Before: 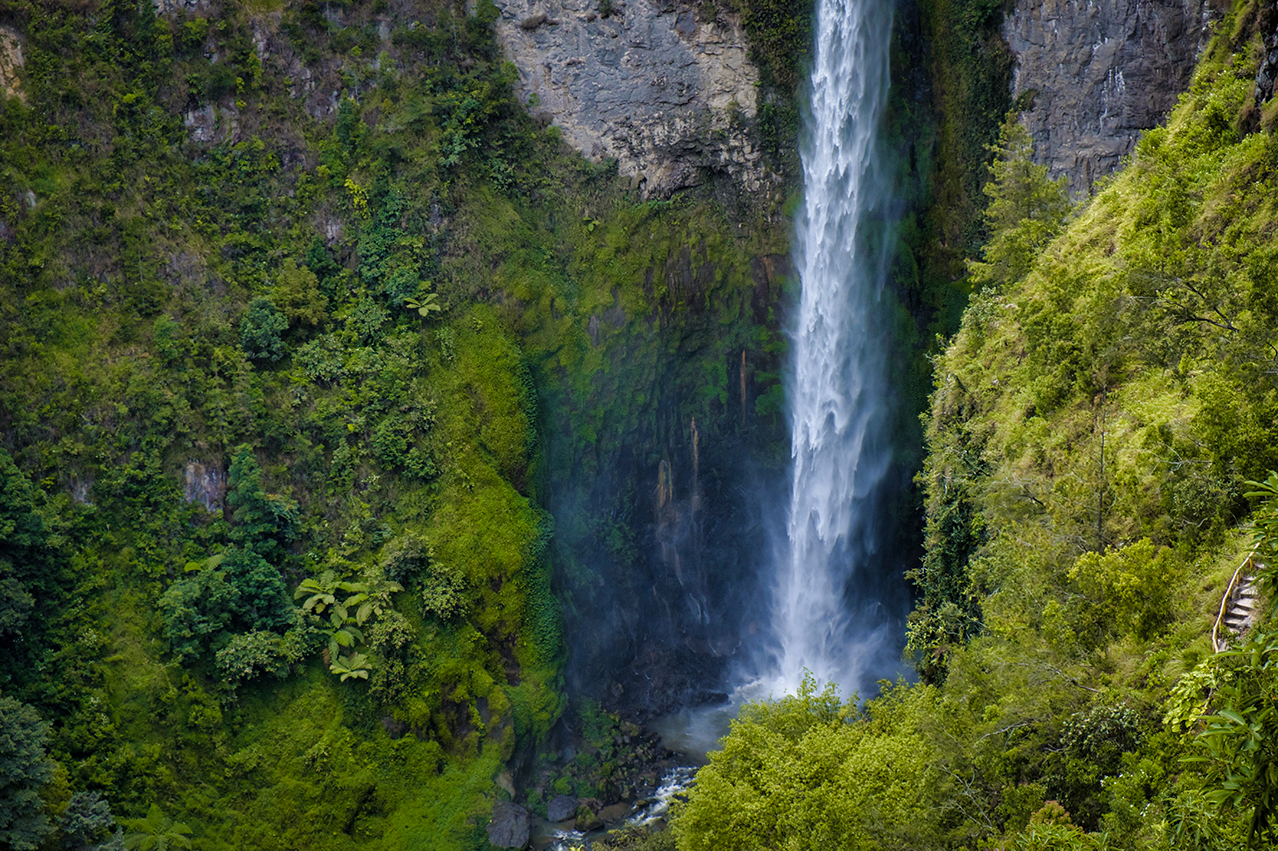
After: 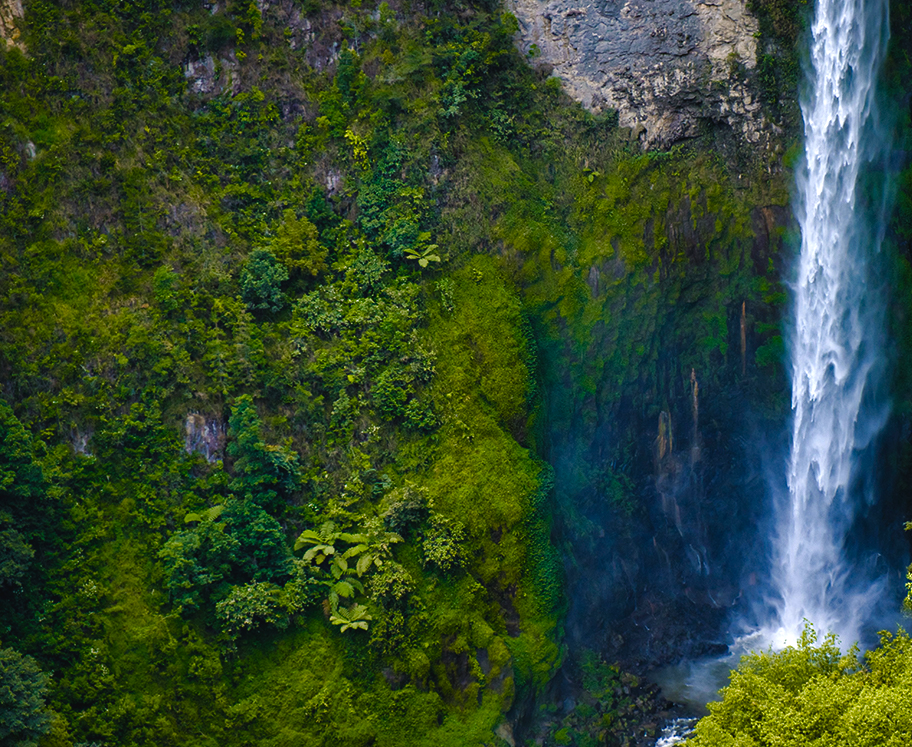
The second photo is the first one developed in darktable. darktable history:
crop: top 5.803%, right 27.864%, bottom 5.804%
color balance rgb: shadows lift › chroma 1%, shadows lift › hue 217.2°, power › hue 310.8°, highlights gain › chroma 1%, highlights gain › hue 54°, global offset › luminance 0.5%, global offset › hue 171.6°, perceptual saturation grading › global saturation 14.09%, perceptual saturation grading › highlights -25%, perceptual saturation grading › shadows 30%, perceptual brilliance grading › highlights 13.42%, perceptual brilliance grading › mid-tones 8.05%, perceptual brilliance grading › shadows -17.45%, global vibrance 25%
haze removal: compatibility mode true, adaptive false
